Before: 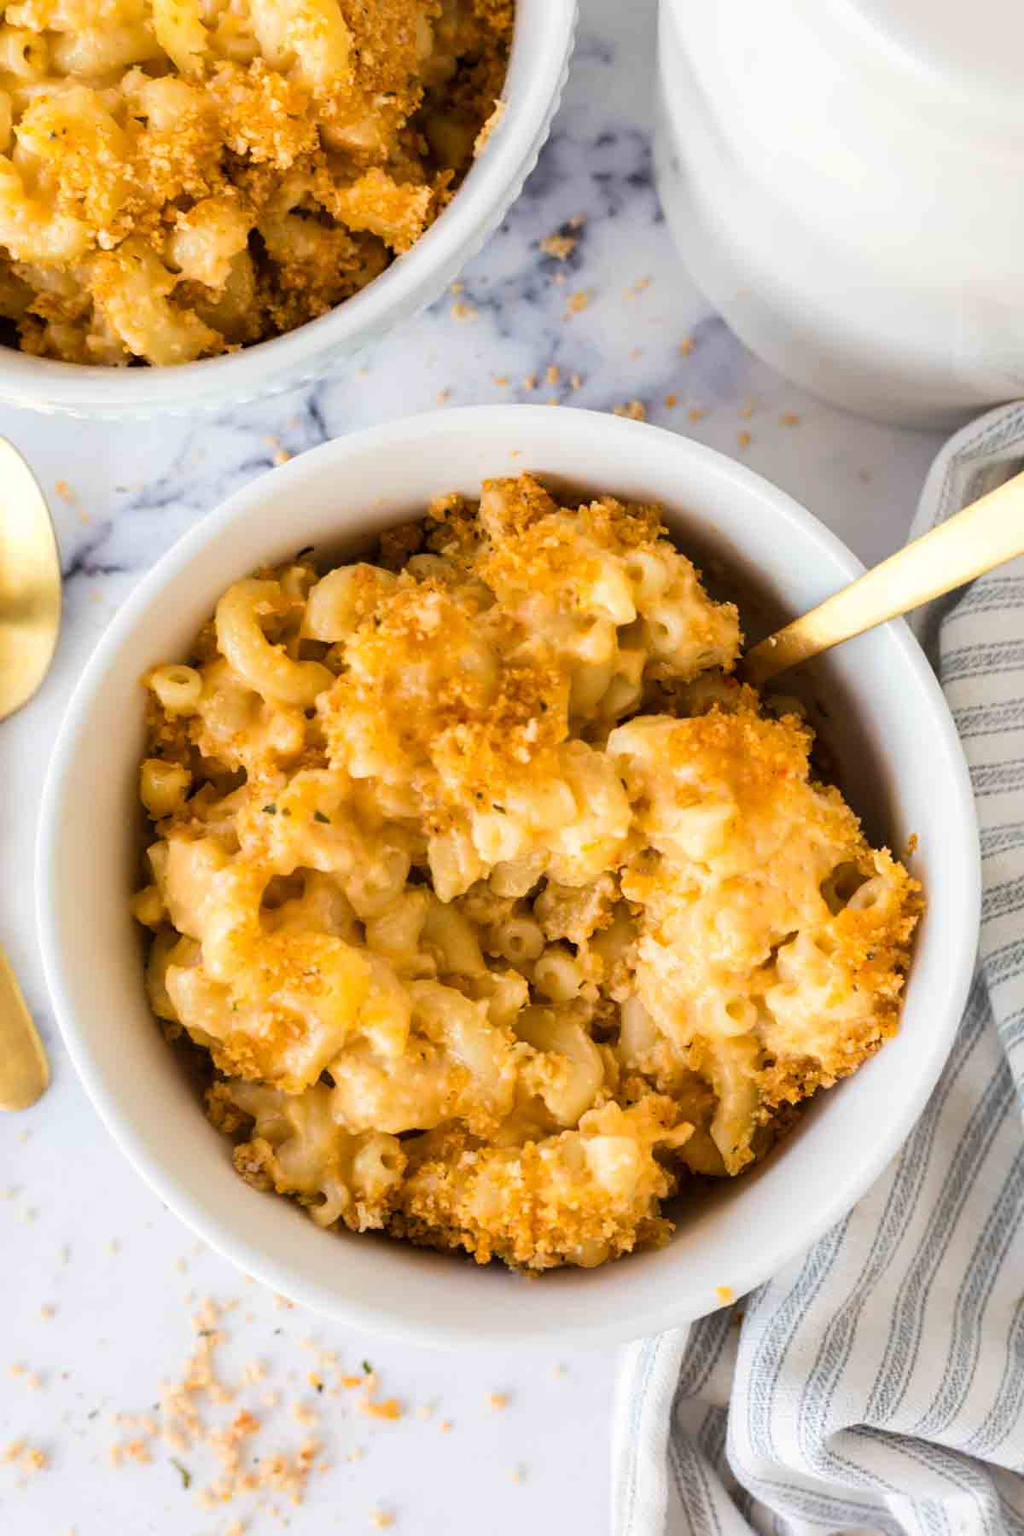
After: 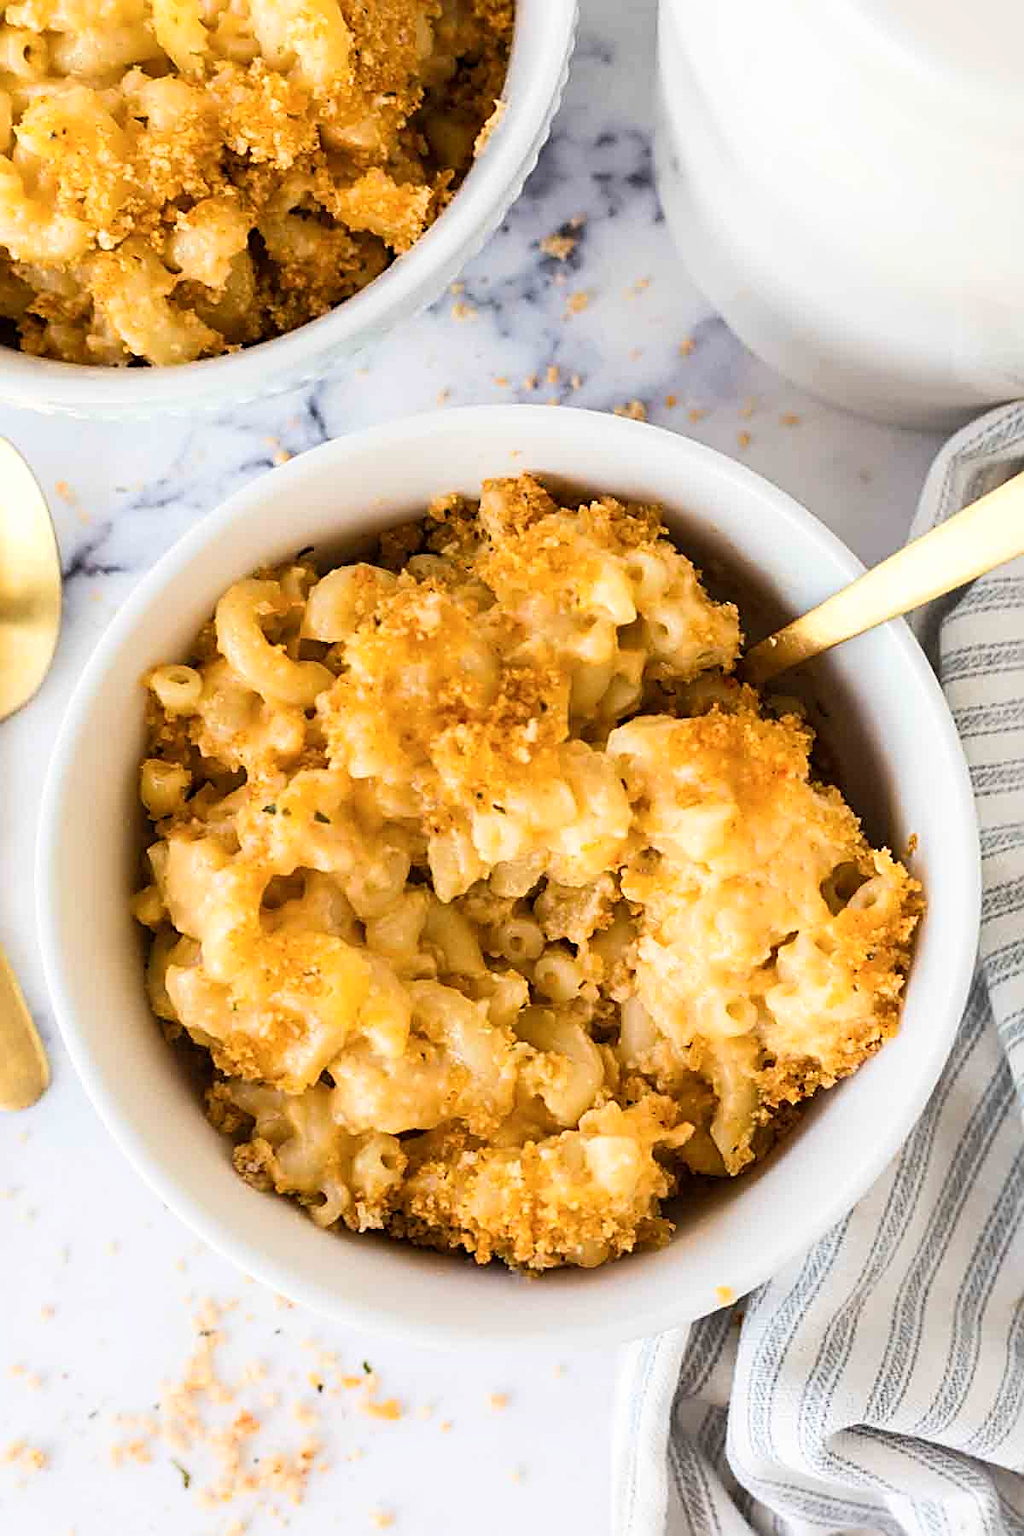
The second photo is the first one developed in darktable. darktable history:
shadows and highlights: shadows 0.382, highlights 40.85
sharpen: radius 2.559, amount 0.647
